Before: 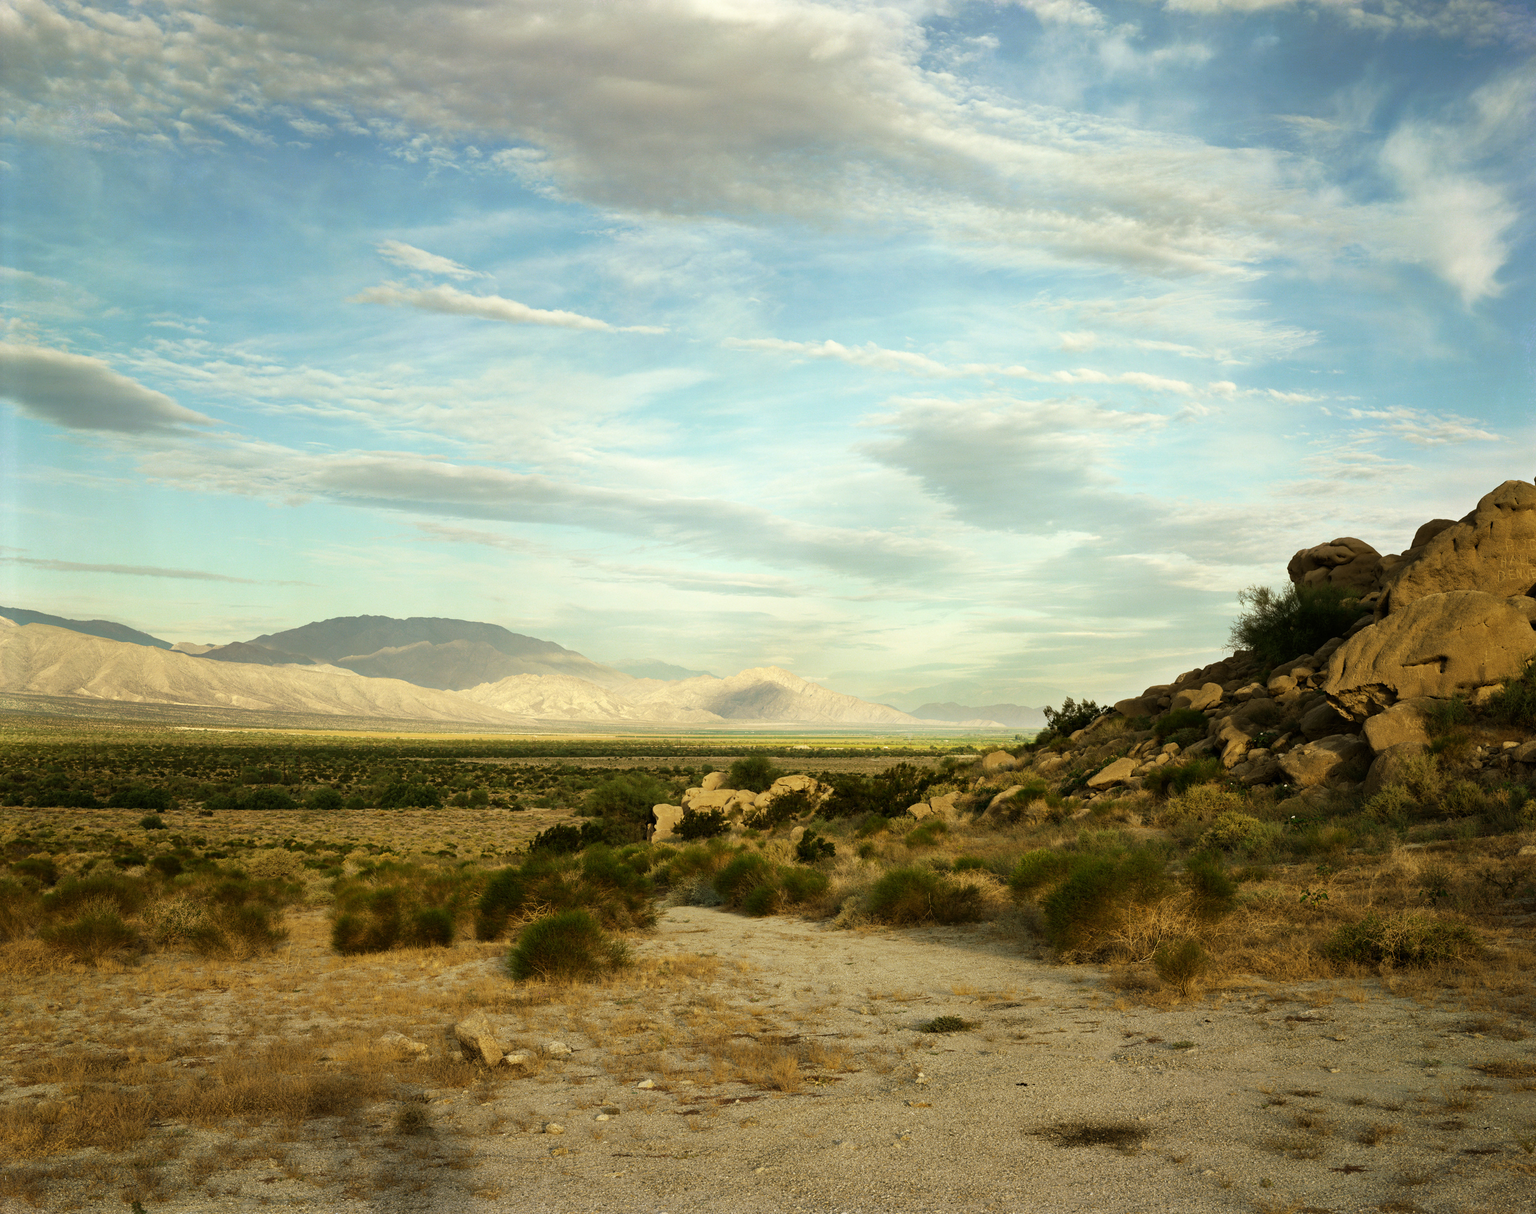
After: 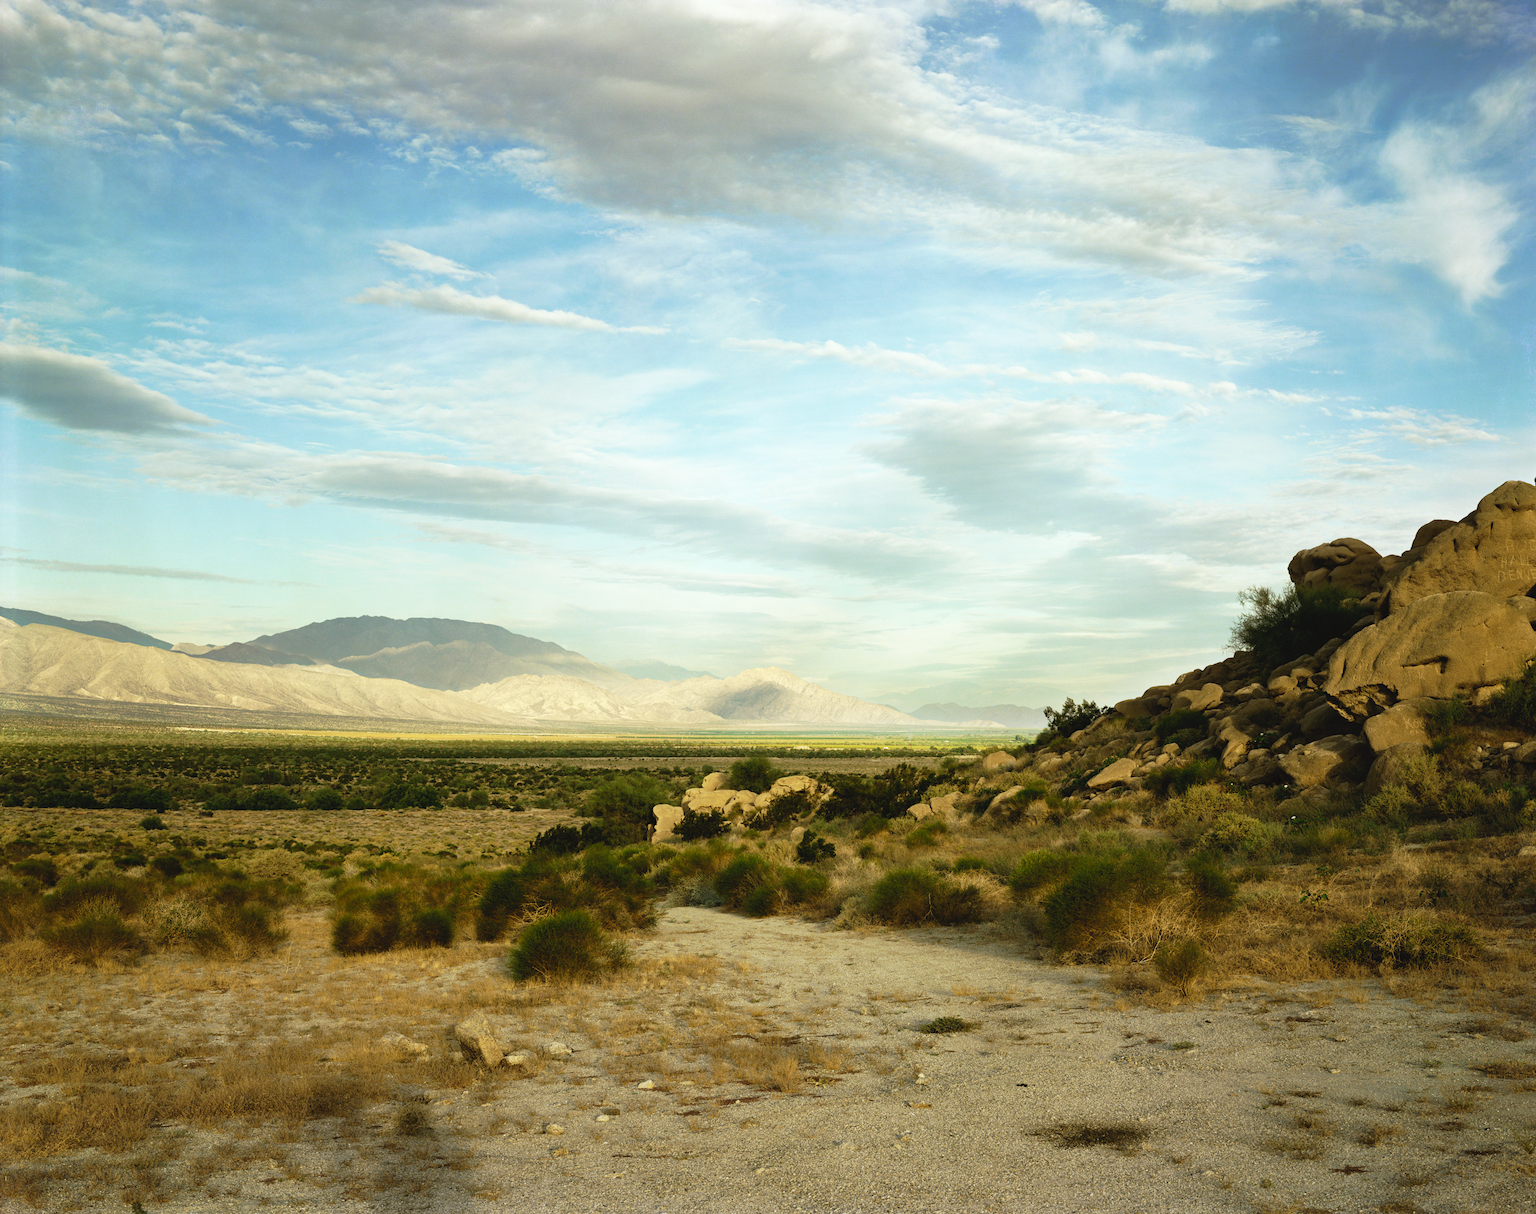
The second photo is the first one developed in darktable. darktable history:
tone curve: curves: ch0 [(0, 0) (0.003, 0.049) (0.011, 0.051) (0.025, 0.055) (0.044, 0.065) (0.069, 0.081) (0.1, 0.11) (0.136, 0.15) (0.177, 0.195) (0.224, 0.242) (0.277, 0.308) (0.335, 0.375) (0.399, 0.436) (0.468, 0.5) (0.543, 0.574) (0.623, 0.665) (0.709, 0.761) (0.801, 0.851) (0.898, 0.933) (1, 1)], preserve colors none
white balance: red 0.967, blue 1.049
